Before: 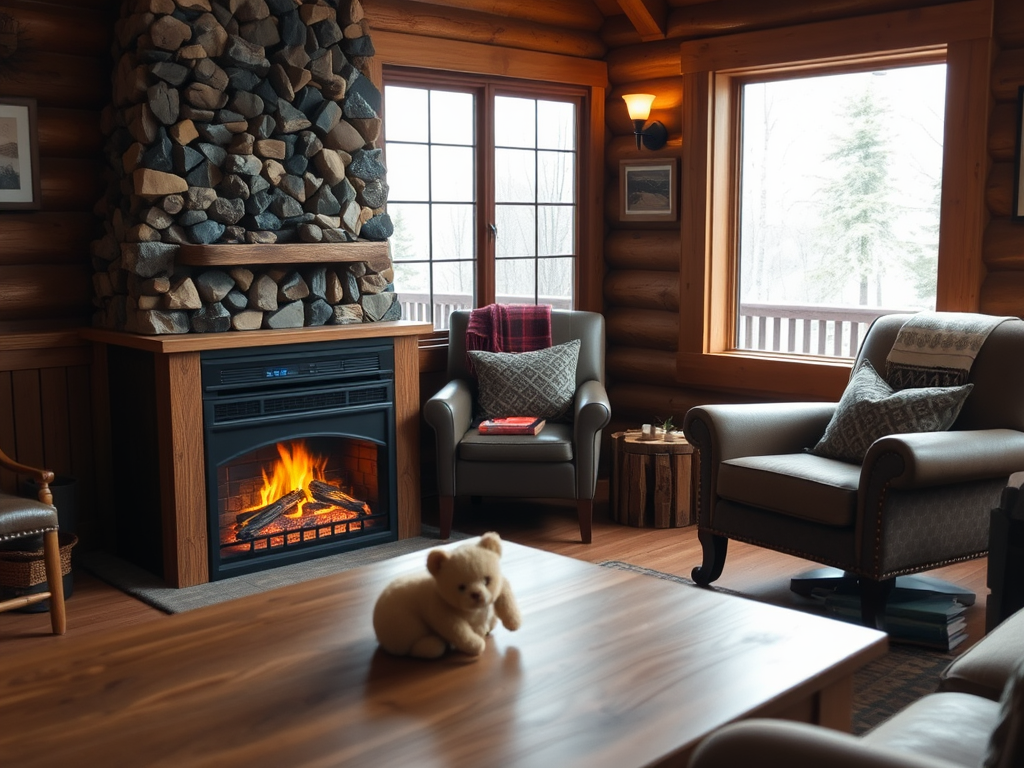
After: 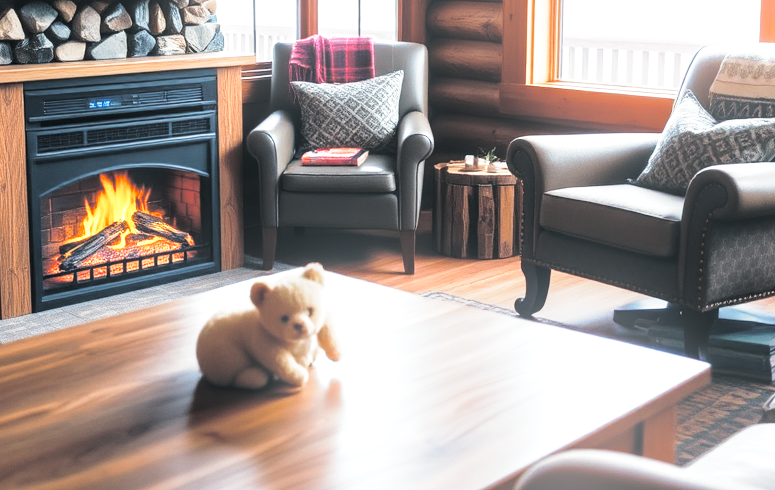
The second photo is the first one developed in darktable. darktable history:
base curve: curves: ch0 [(0, 0) (0.028, 0.03) (0.121, 0.232) (0.46, 0.748) (0.859, 0.968) (1, 1)], preserve colors none
bloom: size 13.65%, threshold 98.39%, strength 4.82%
crop and rotate: left 17.299%, top 35.115%, right 7.015%, bottom 1.024%
local contrast: on, module defaults
split-toning: shadows › hue 201.6°, shadows › saturation 0.16, highlights › hue 50.4°, highlights › saturation 0.2, balance -49.9
color calibration: illuminant as shot in camera, x 0.358, y 0.373, temperature 4628.91 K
exposure: black level correction 0, exposure 0.9 EV, compensate highlight preservation false
